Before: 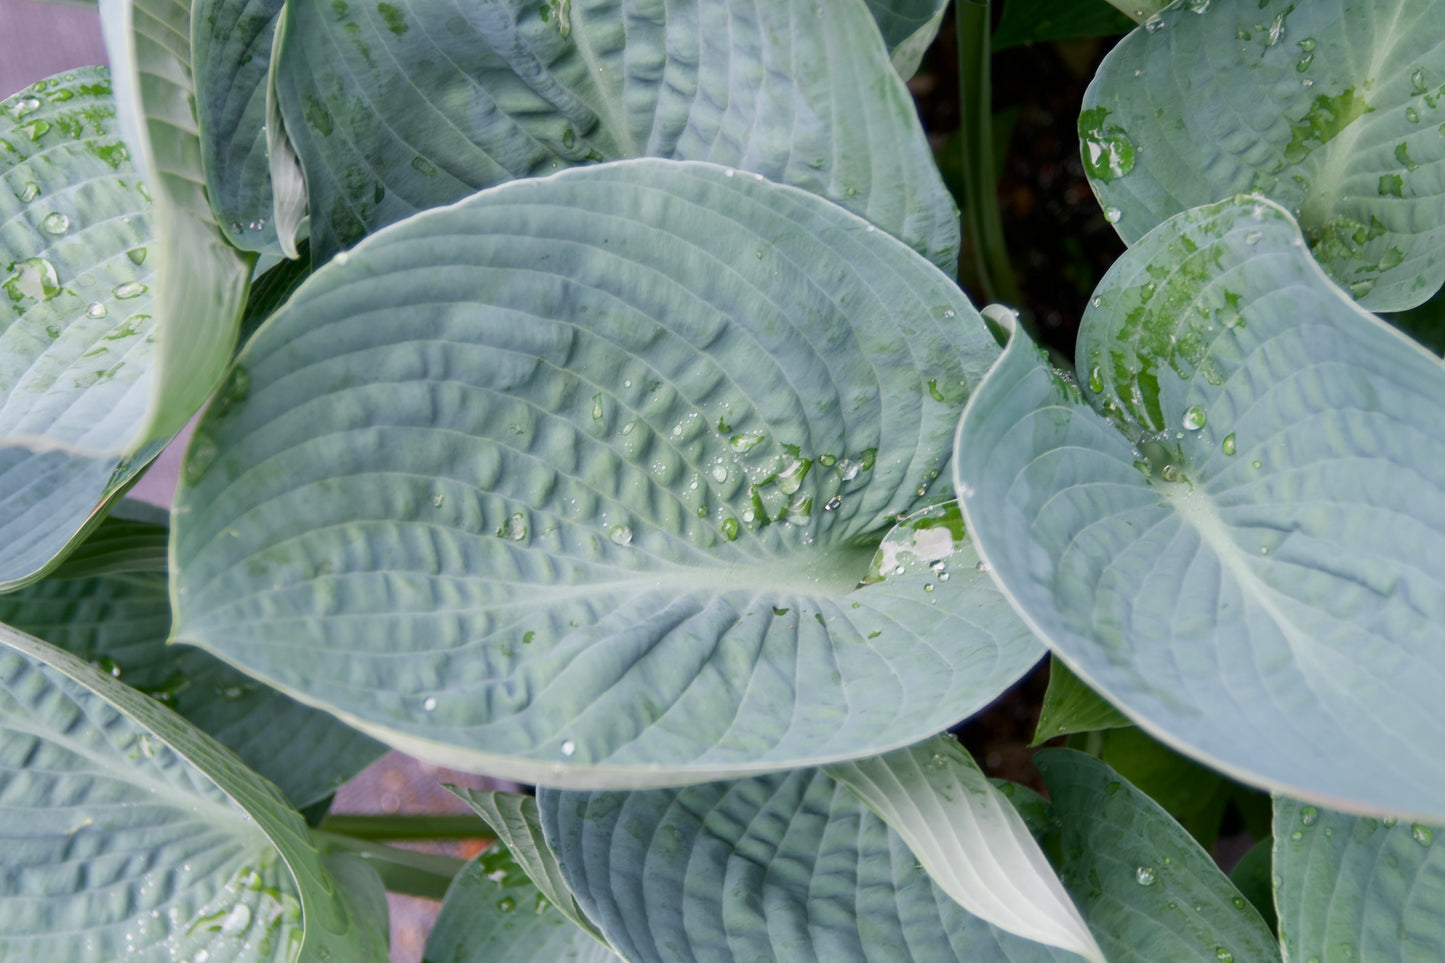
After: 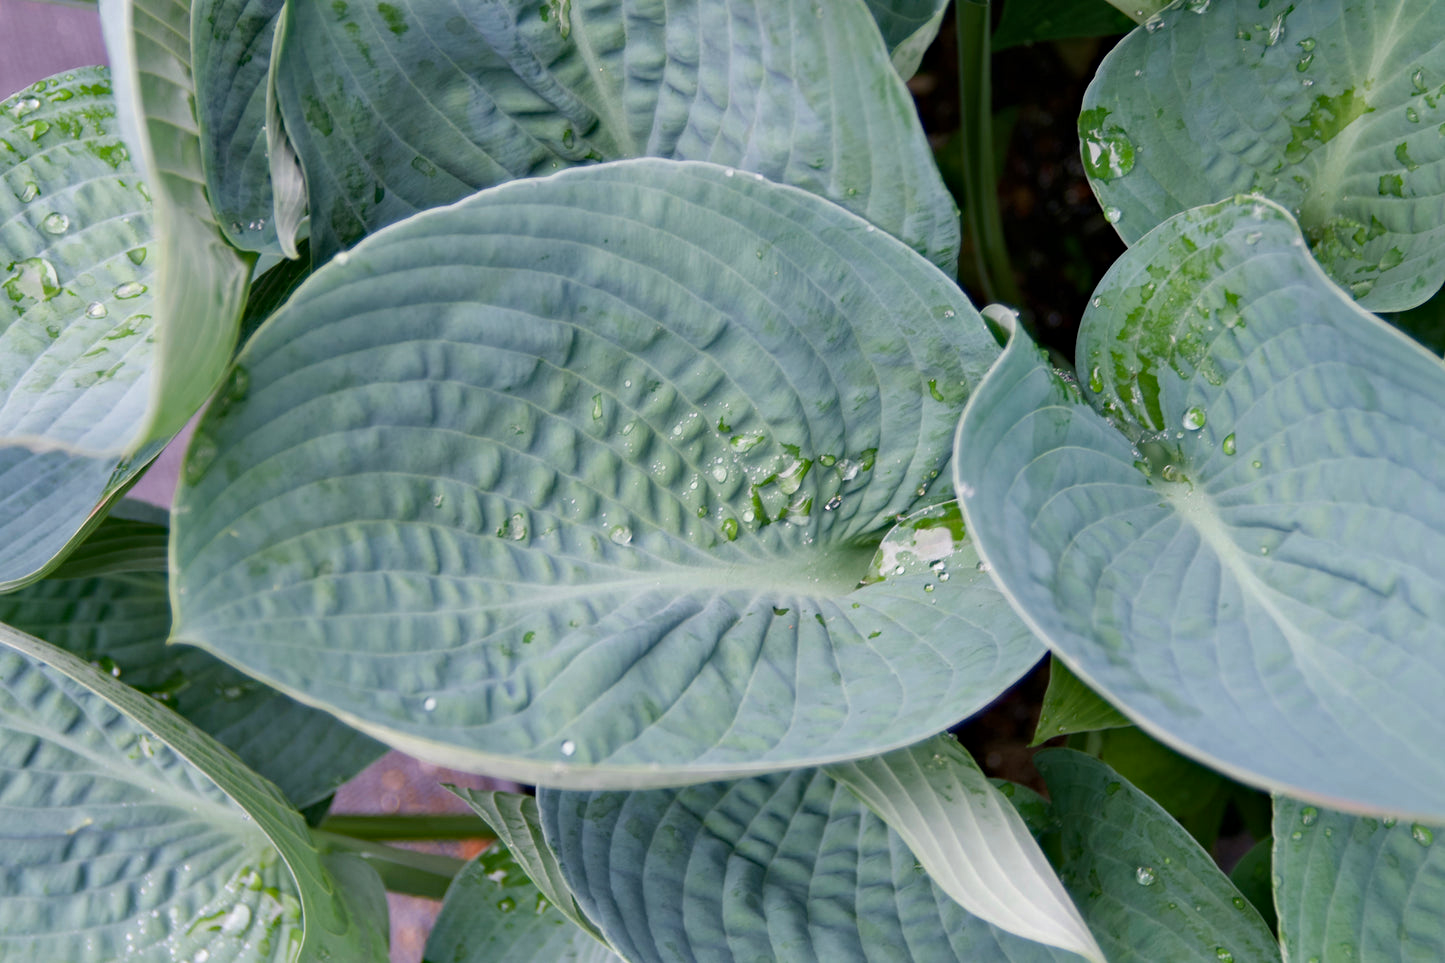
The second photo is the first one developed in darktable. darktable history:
haze removal: adaptive false
shadows and highlights: shadows 30.76, highlights 1.19, highlights color adjustment 49.17%, soften with gaussian
